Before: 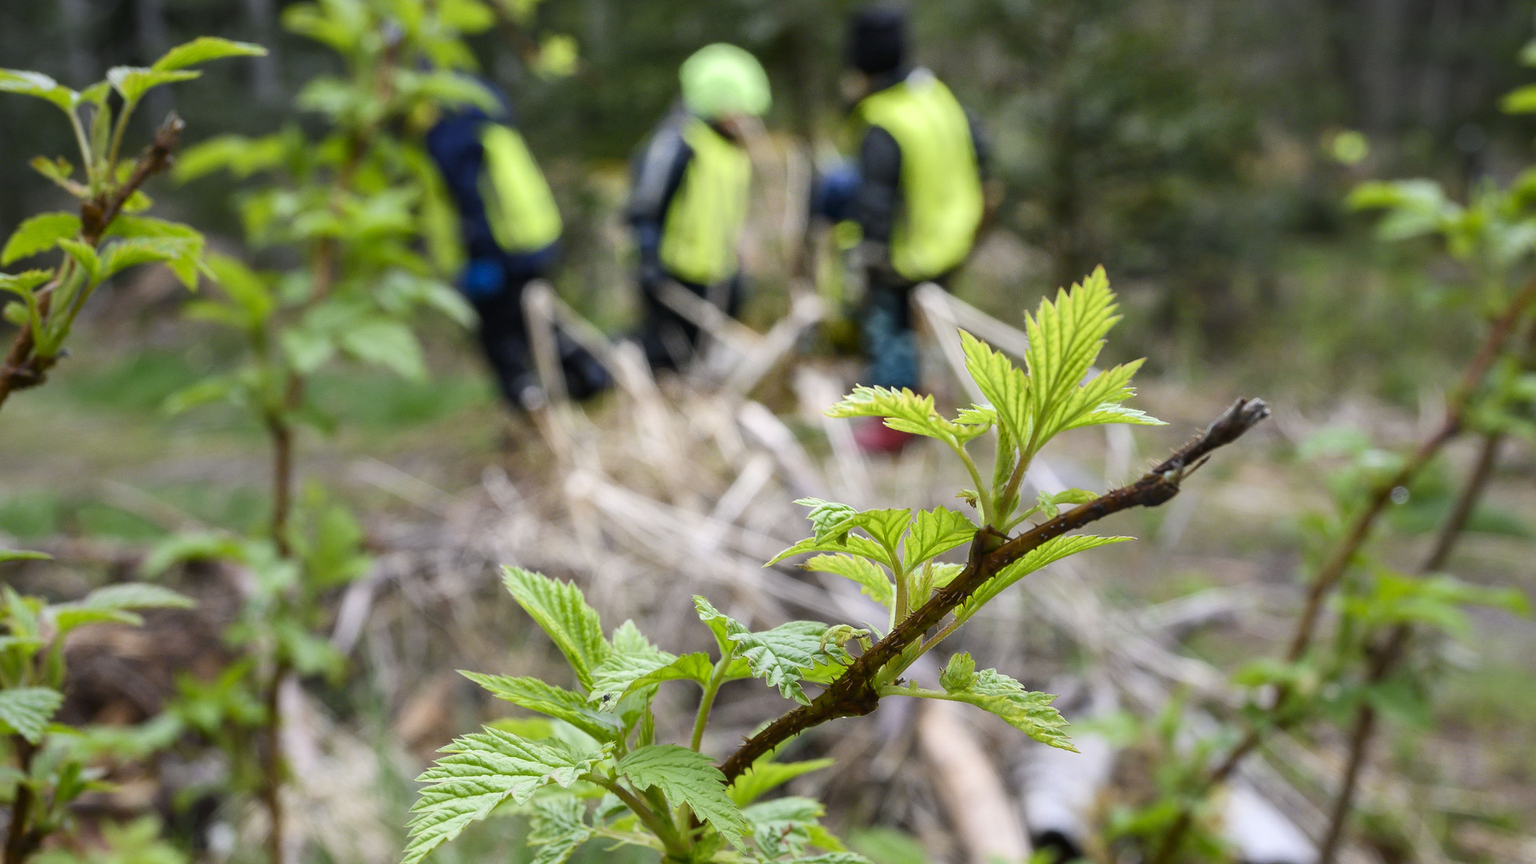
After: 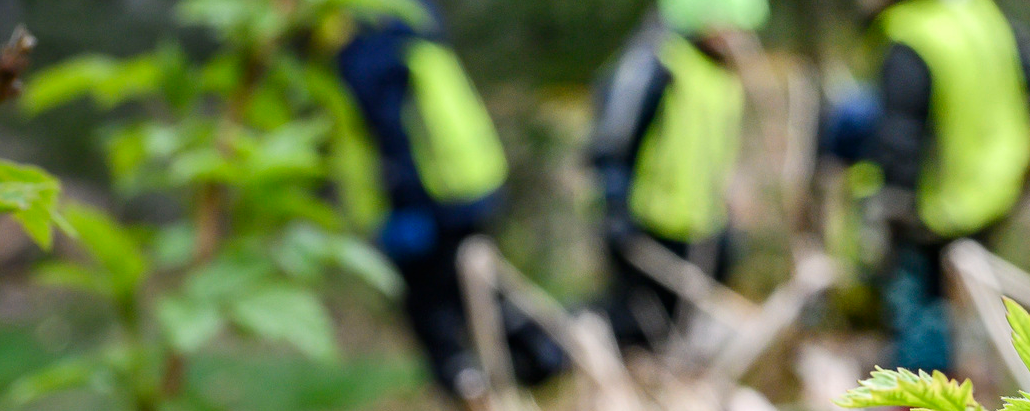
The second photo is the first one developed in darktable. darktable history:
crop: left 10.168%, top 10.564%, right 36.157%, bottom 51.345%
